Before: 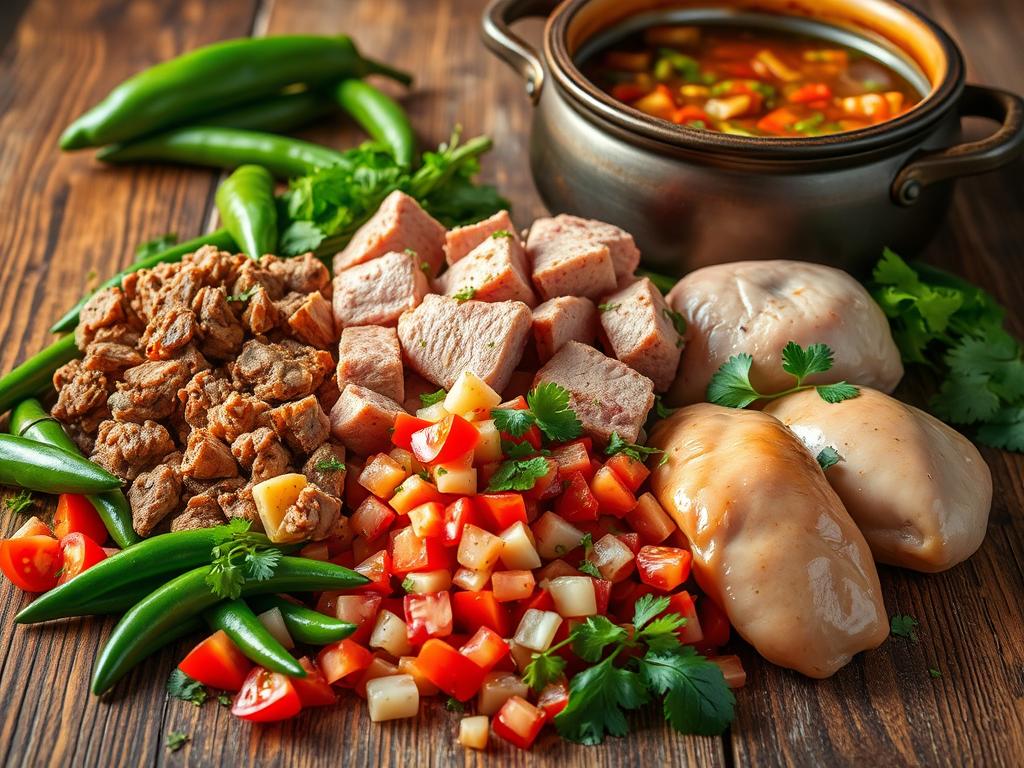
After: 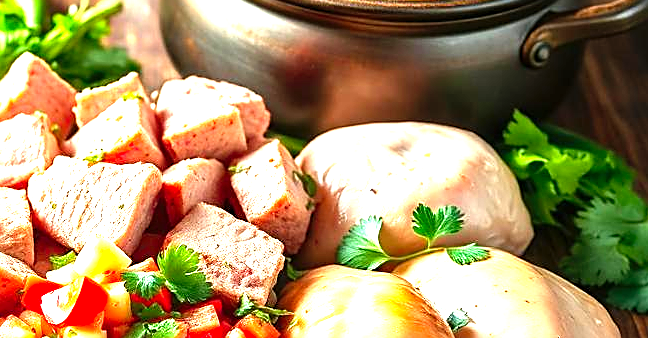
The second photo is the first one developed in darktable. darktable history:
crop: left 36.165%, top 18.011%, right 0.482%, bottom 37.903%
levels: levels [0, 0.281, 0.562]
sharpen: on, module defaults
